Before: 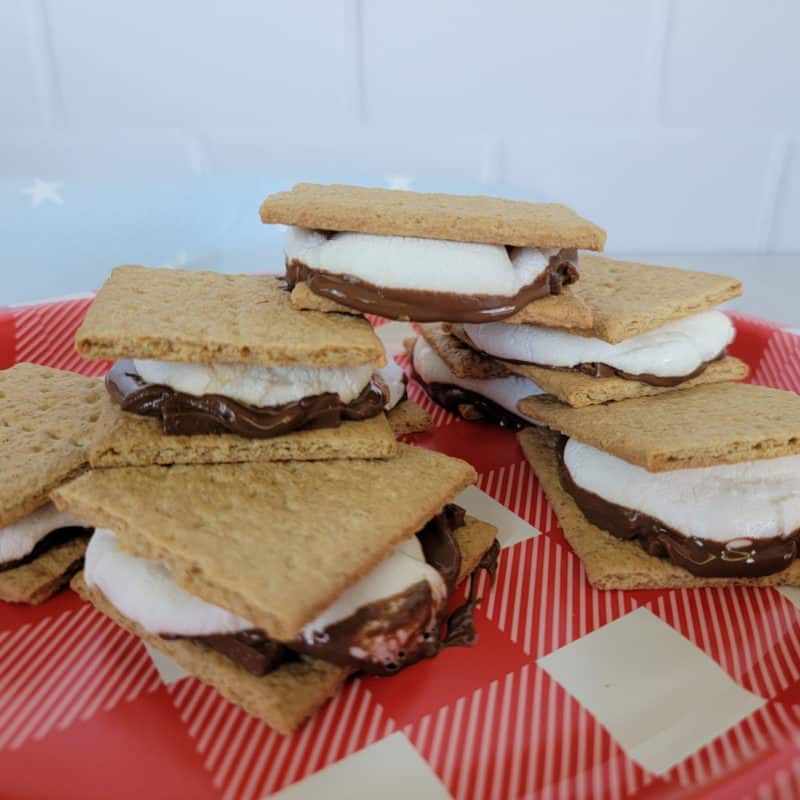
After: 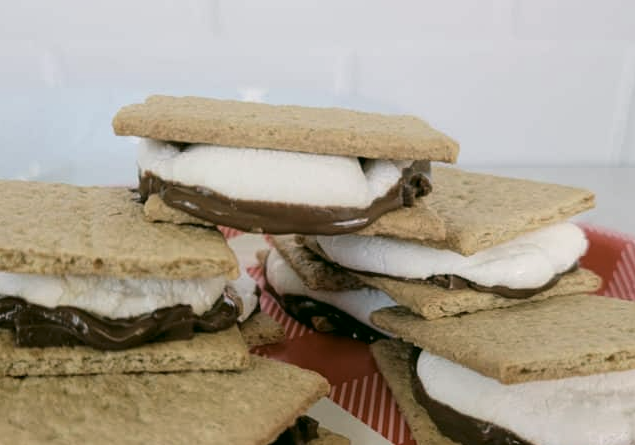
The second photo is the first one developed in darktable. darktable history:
crop: left 18.38%, top 11.092%, right 2.134%, bottom 33.217%
contrast brightness saturation: contrast 0.1, saturation -0.3
color correction: highlights a* 4.02, highlights b* 4.98, shadows a* -7.55, shadows b* 4.98
white balance: emerald 1
